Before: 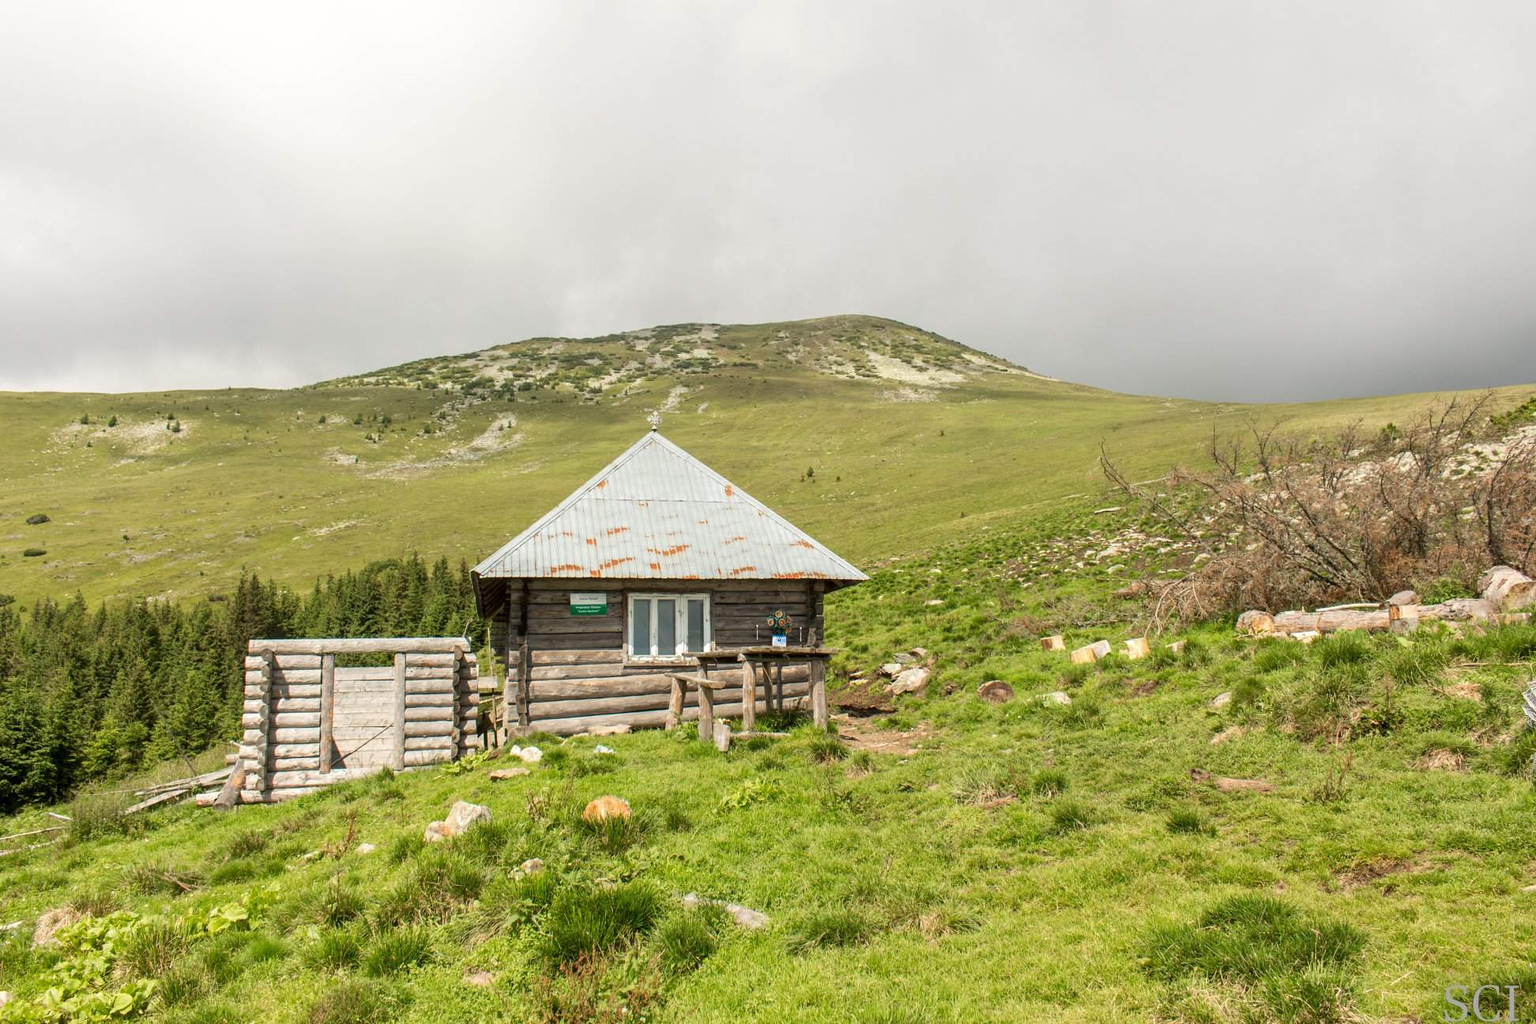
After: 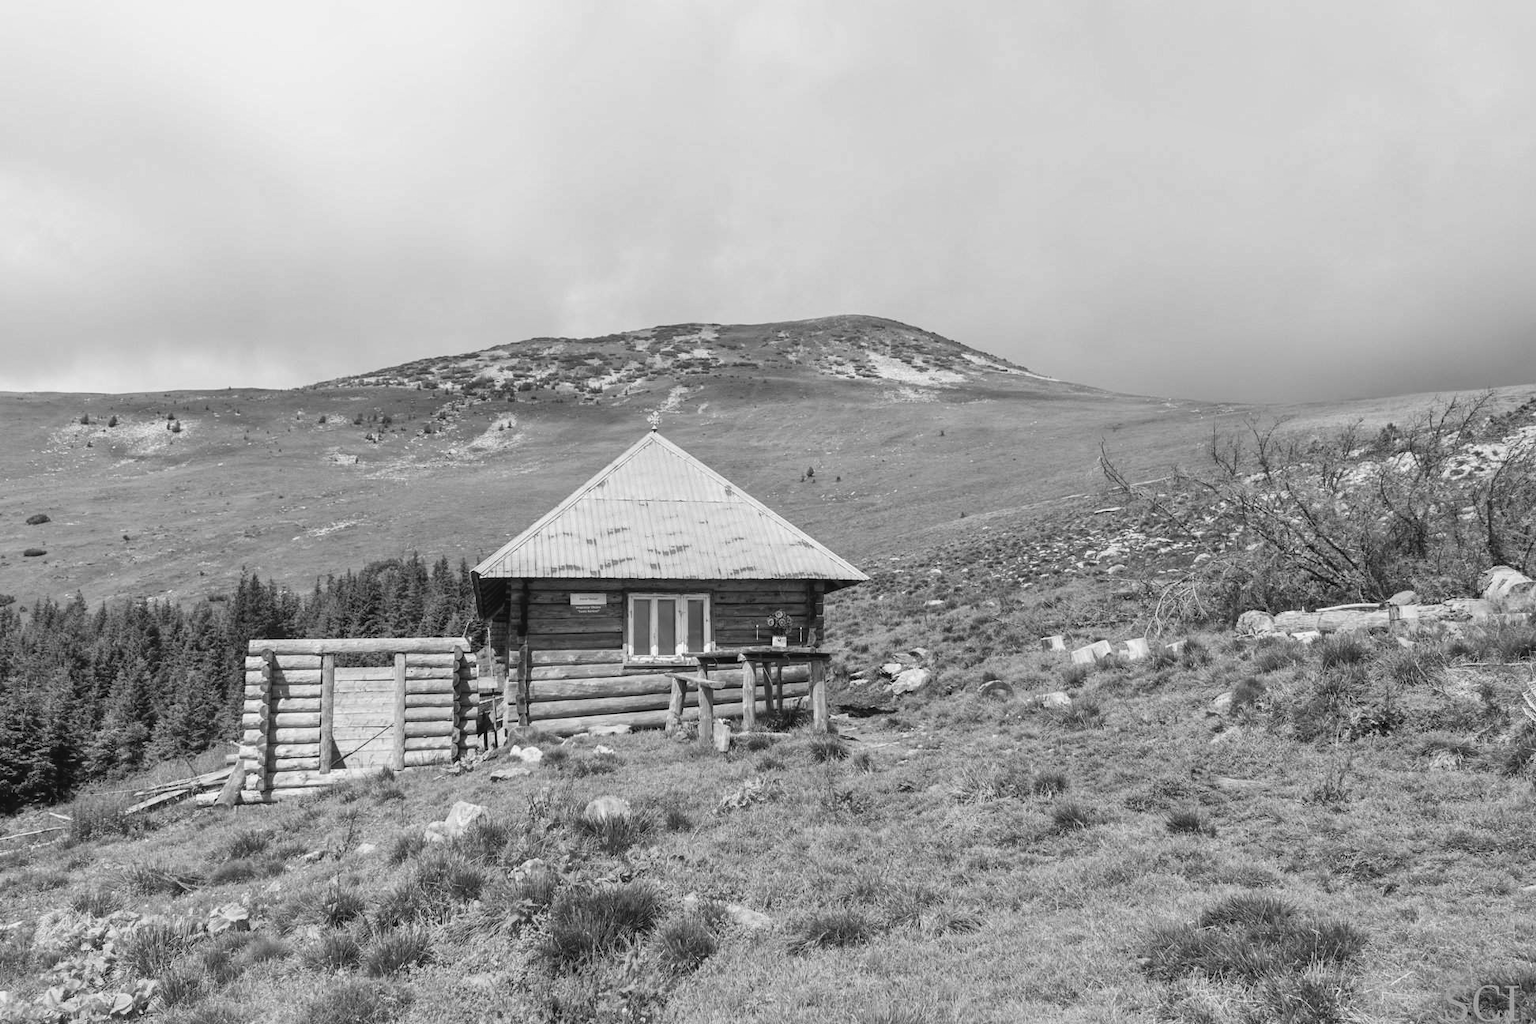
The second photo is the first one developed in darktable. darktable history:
local contrast: mode bilateral grid, contrast 20, coarseness 50, detail 120%, midtone range 0.2
color balance: lift [1.005, 0.99, 1.007, 1.01], gamma [1, 1.034, 1.032, 0.966], gain [0.873, 1.055, 1.067, 0.933]
monochrome: on, module defaults
